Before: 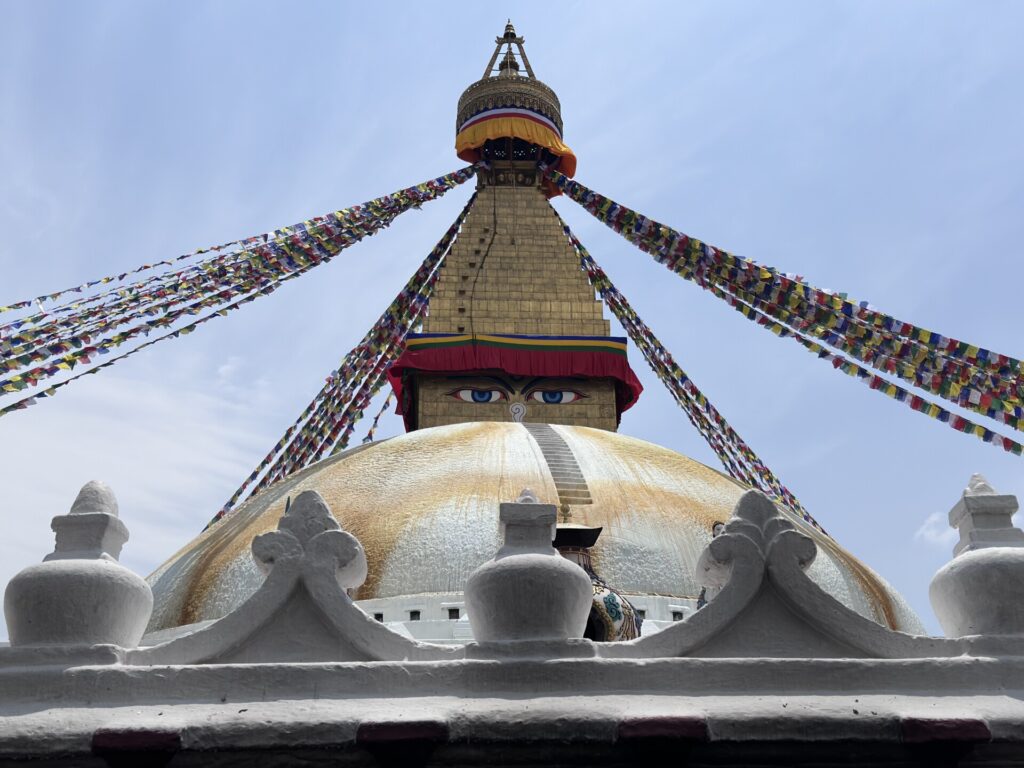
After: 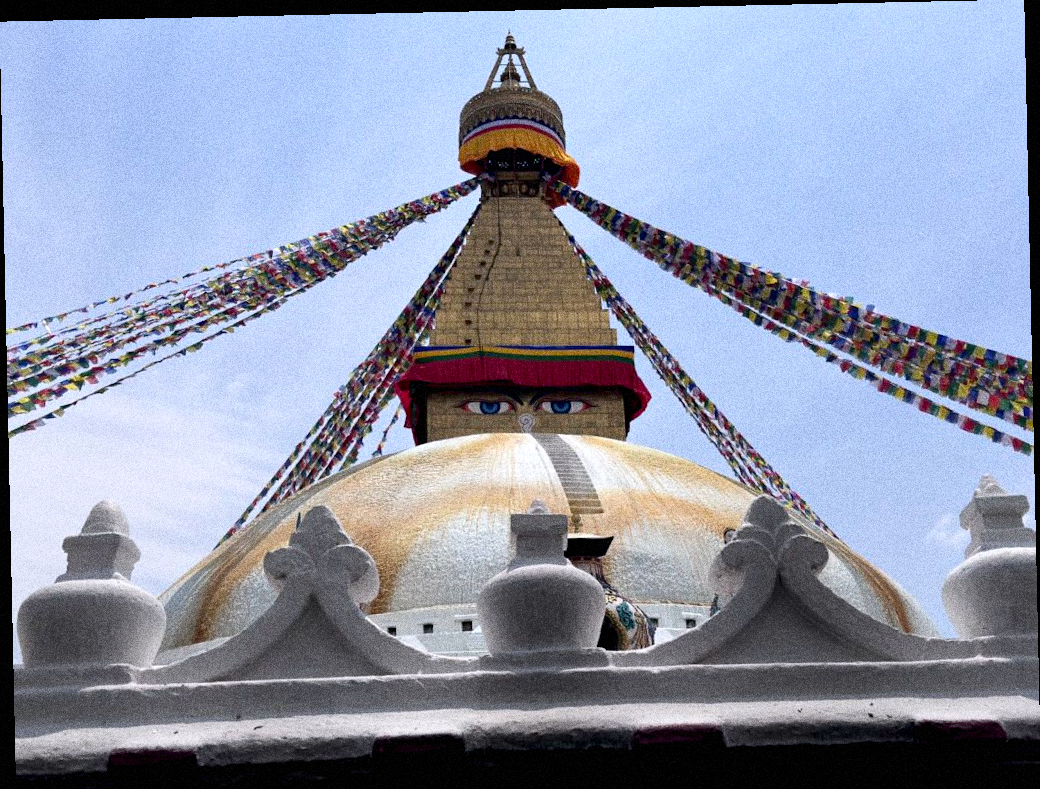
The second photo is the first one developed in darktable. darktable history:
tone equalizer: on, module defaults
rotate and perspective: rotation -1.24°, automatic cropping off
grain: coarseness 14.49 ISO, strength 48.04%, mid-tones bias 35%
exposure: black level correction 0.007, exposure 0.159 EV, compensate highlight preservation false
color calibration: illuminant custom, x 0.348, y 0.366, temperature 4940.58 K
